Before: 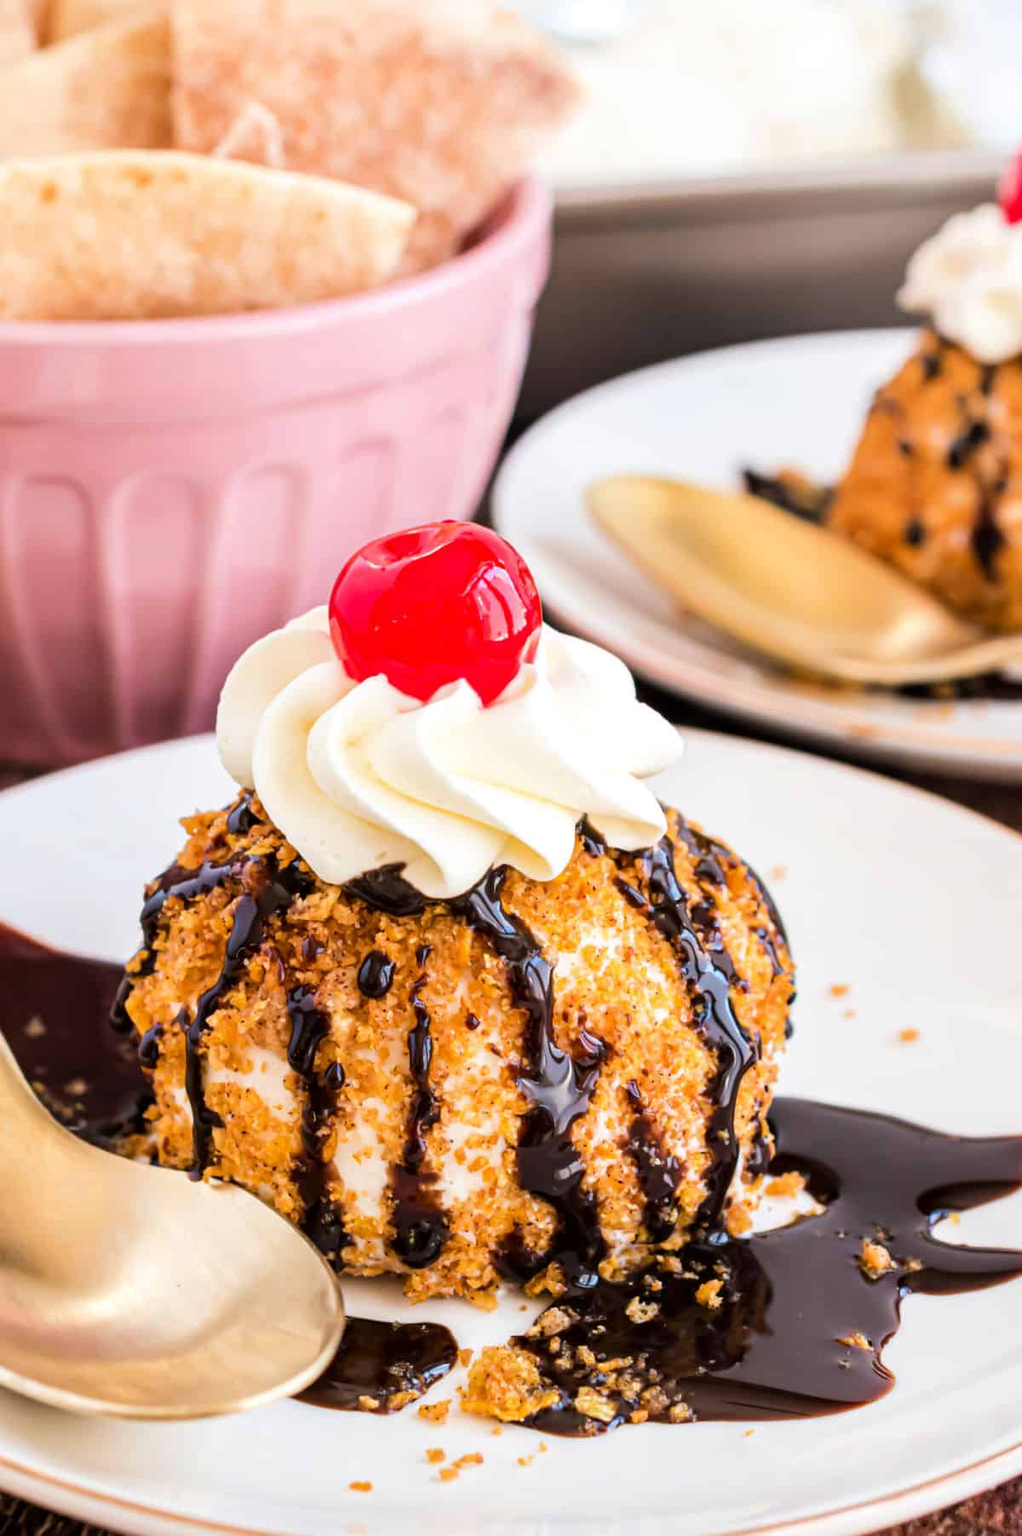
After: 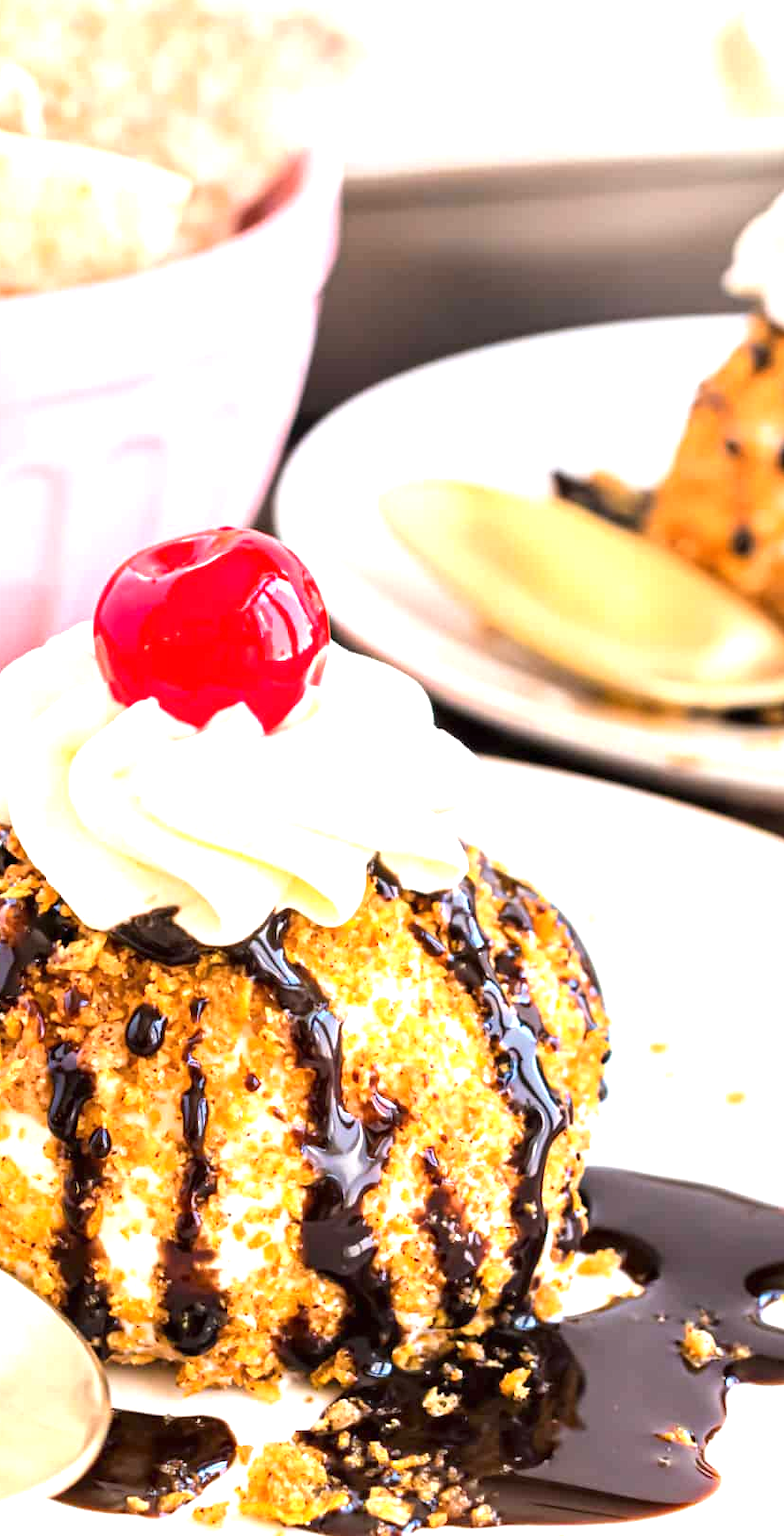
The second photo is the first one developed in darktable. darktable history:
exposure: black level correction 0, exposure 0.895 EV, compensate highlight preservation false
crop and rotate: left 23.992%, top 2.91%, right 6.66%, bottom 6.746%
